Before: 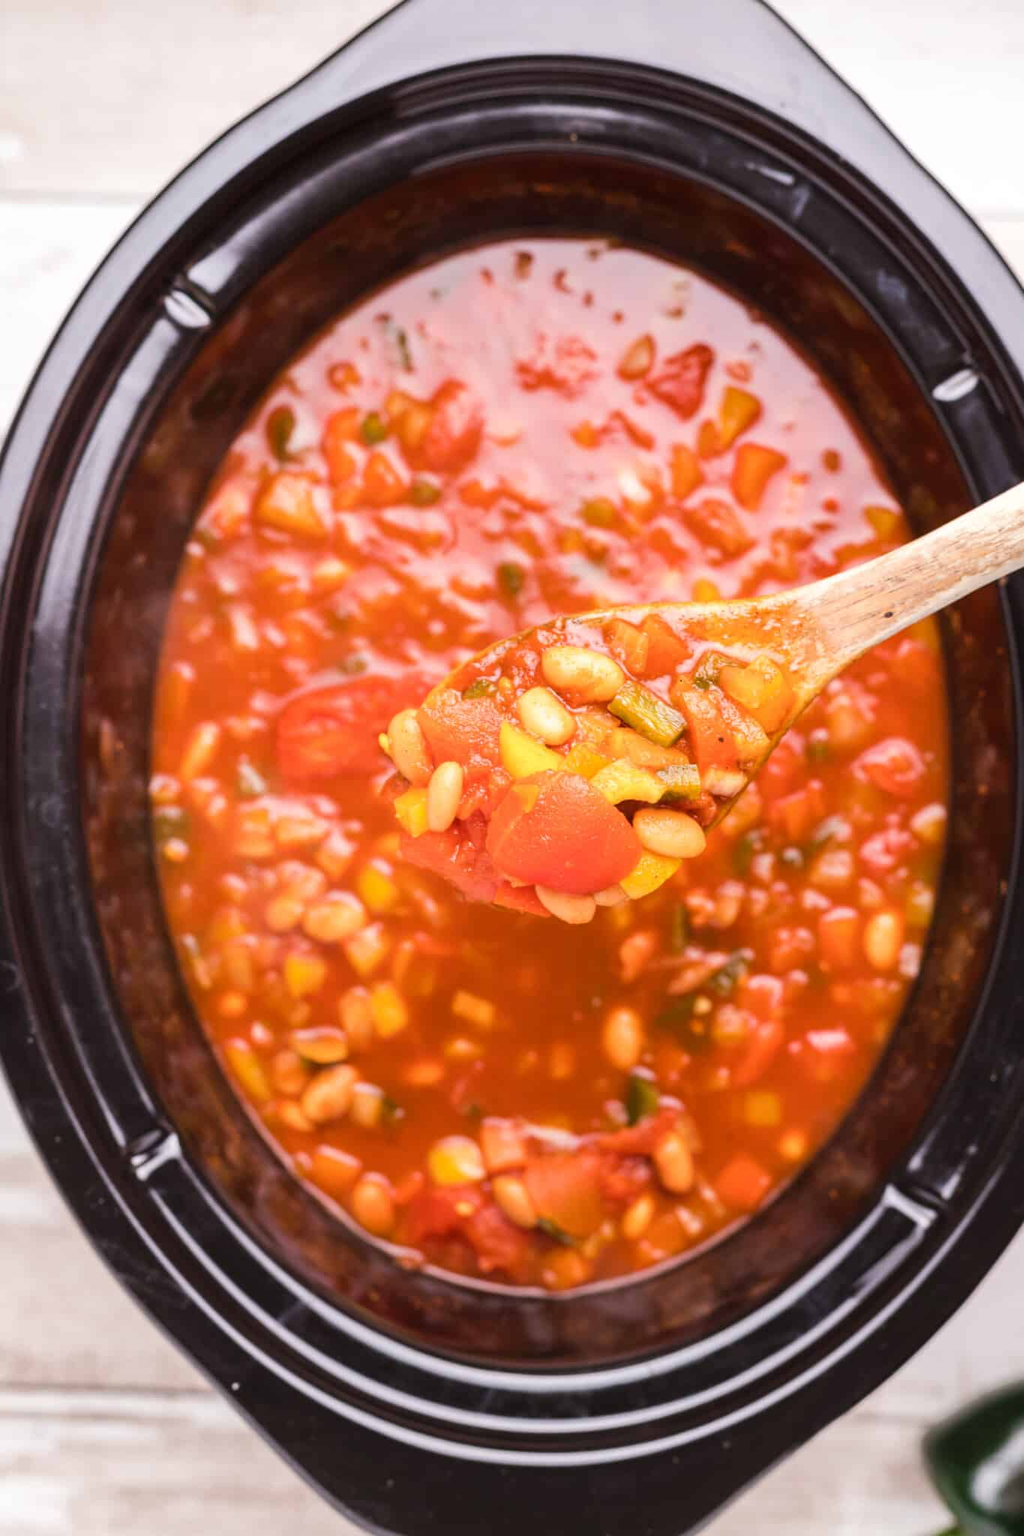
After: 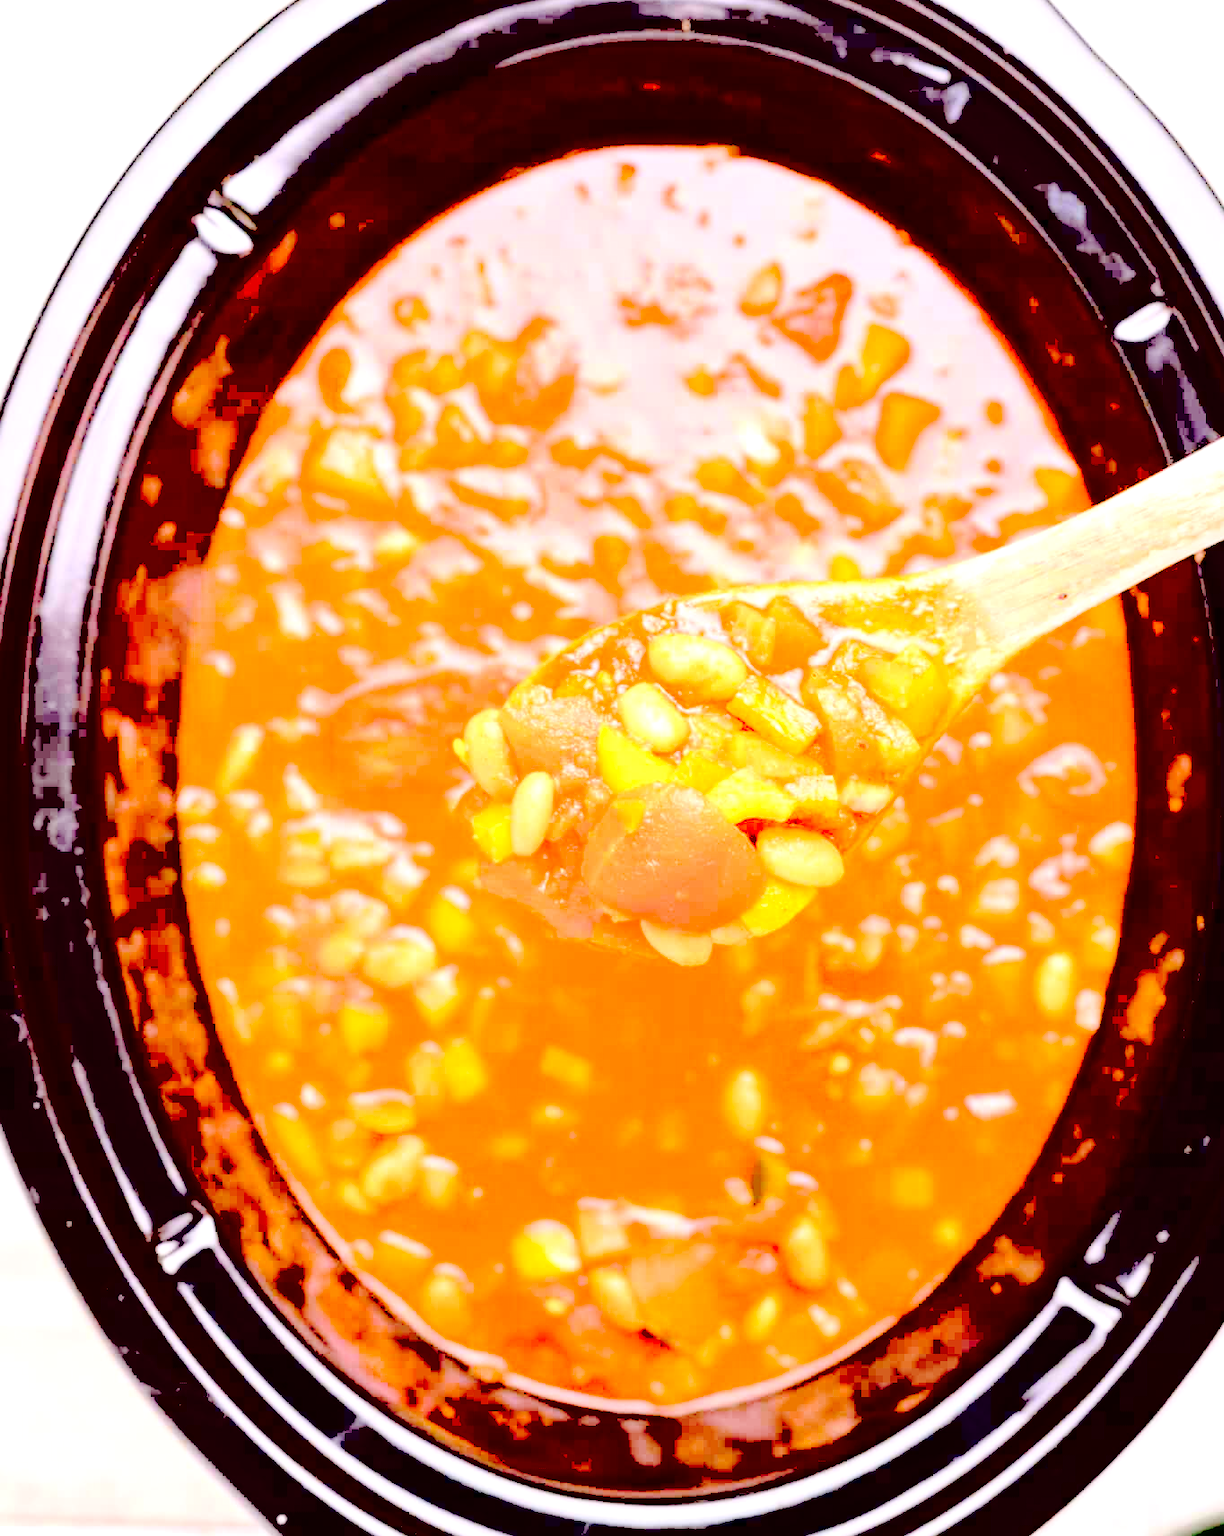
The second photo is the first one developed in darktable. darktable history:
contrast brightness saturation: brightness 0.992
crop: top 7.617%, bottom 8.255%
exposure: black level correction 0.035, exposure 0.903 EV, compensate highlight preservation false
